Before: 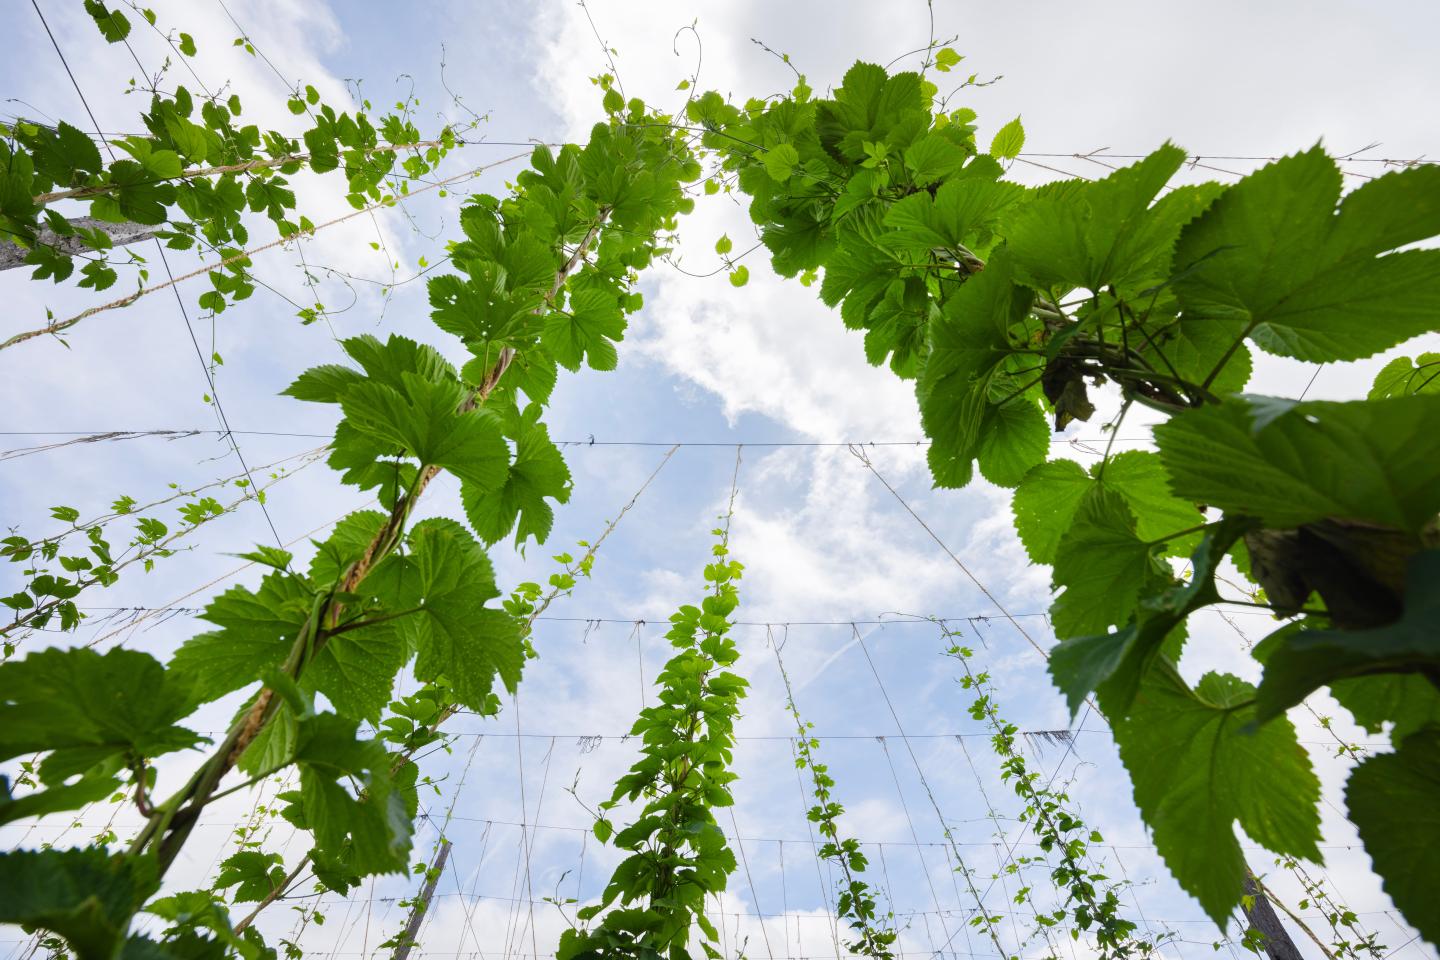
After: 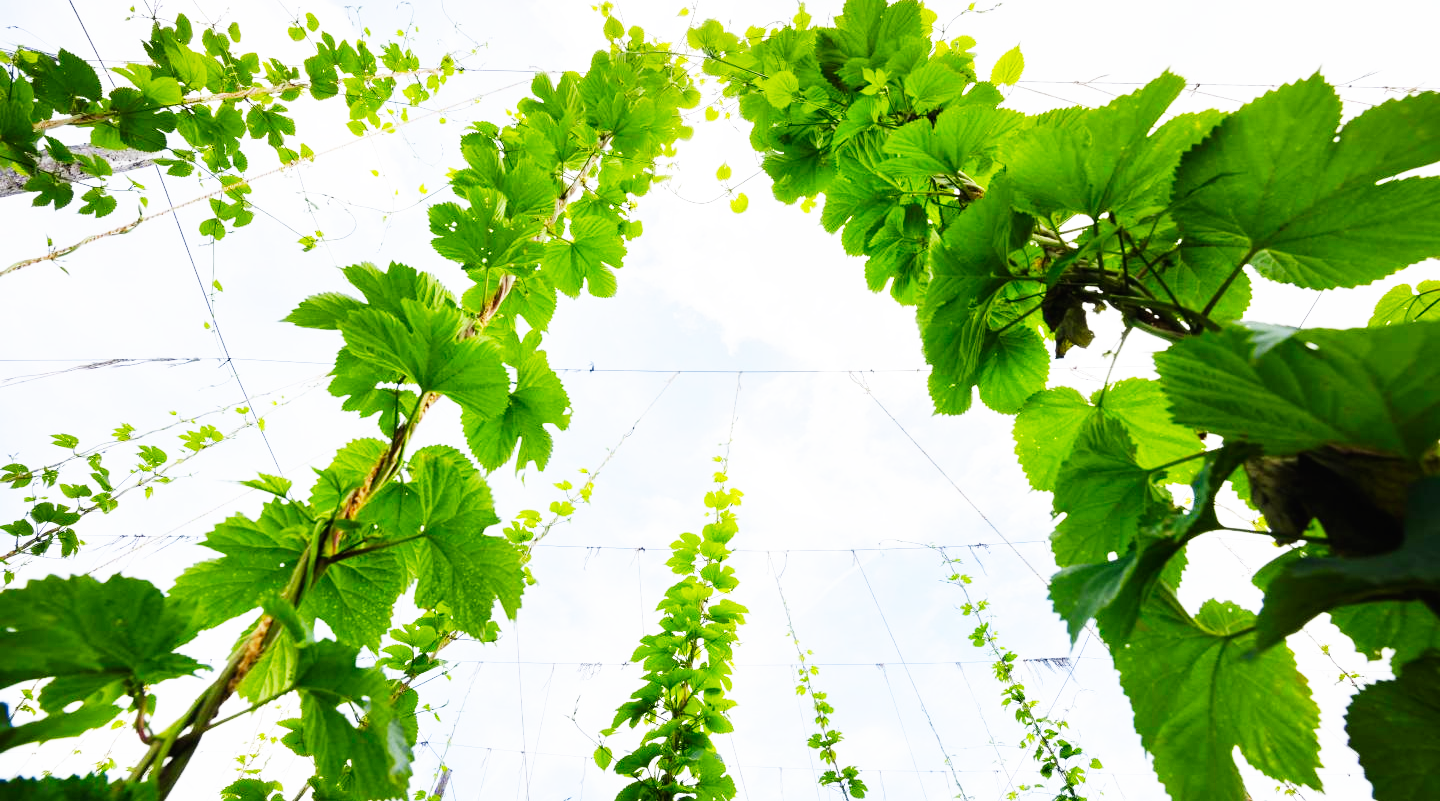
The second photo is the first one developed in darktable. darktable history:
crop: top 7.625%, bottom 8.027%
color balance rgb: global vibrance 10%
base curve: curves: ch0 [(0, 0) (0.007, 0.004) (0.027, 0.03) (0.046, 0.07) (0.207, 0.54) (0.442, 0.872) (0.673, 0.972) (1, 1)], preserve colors none
